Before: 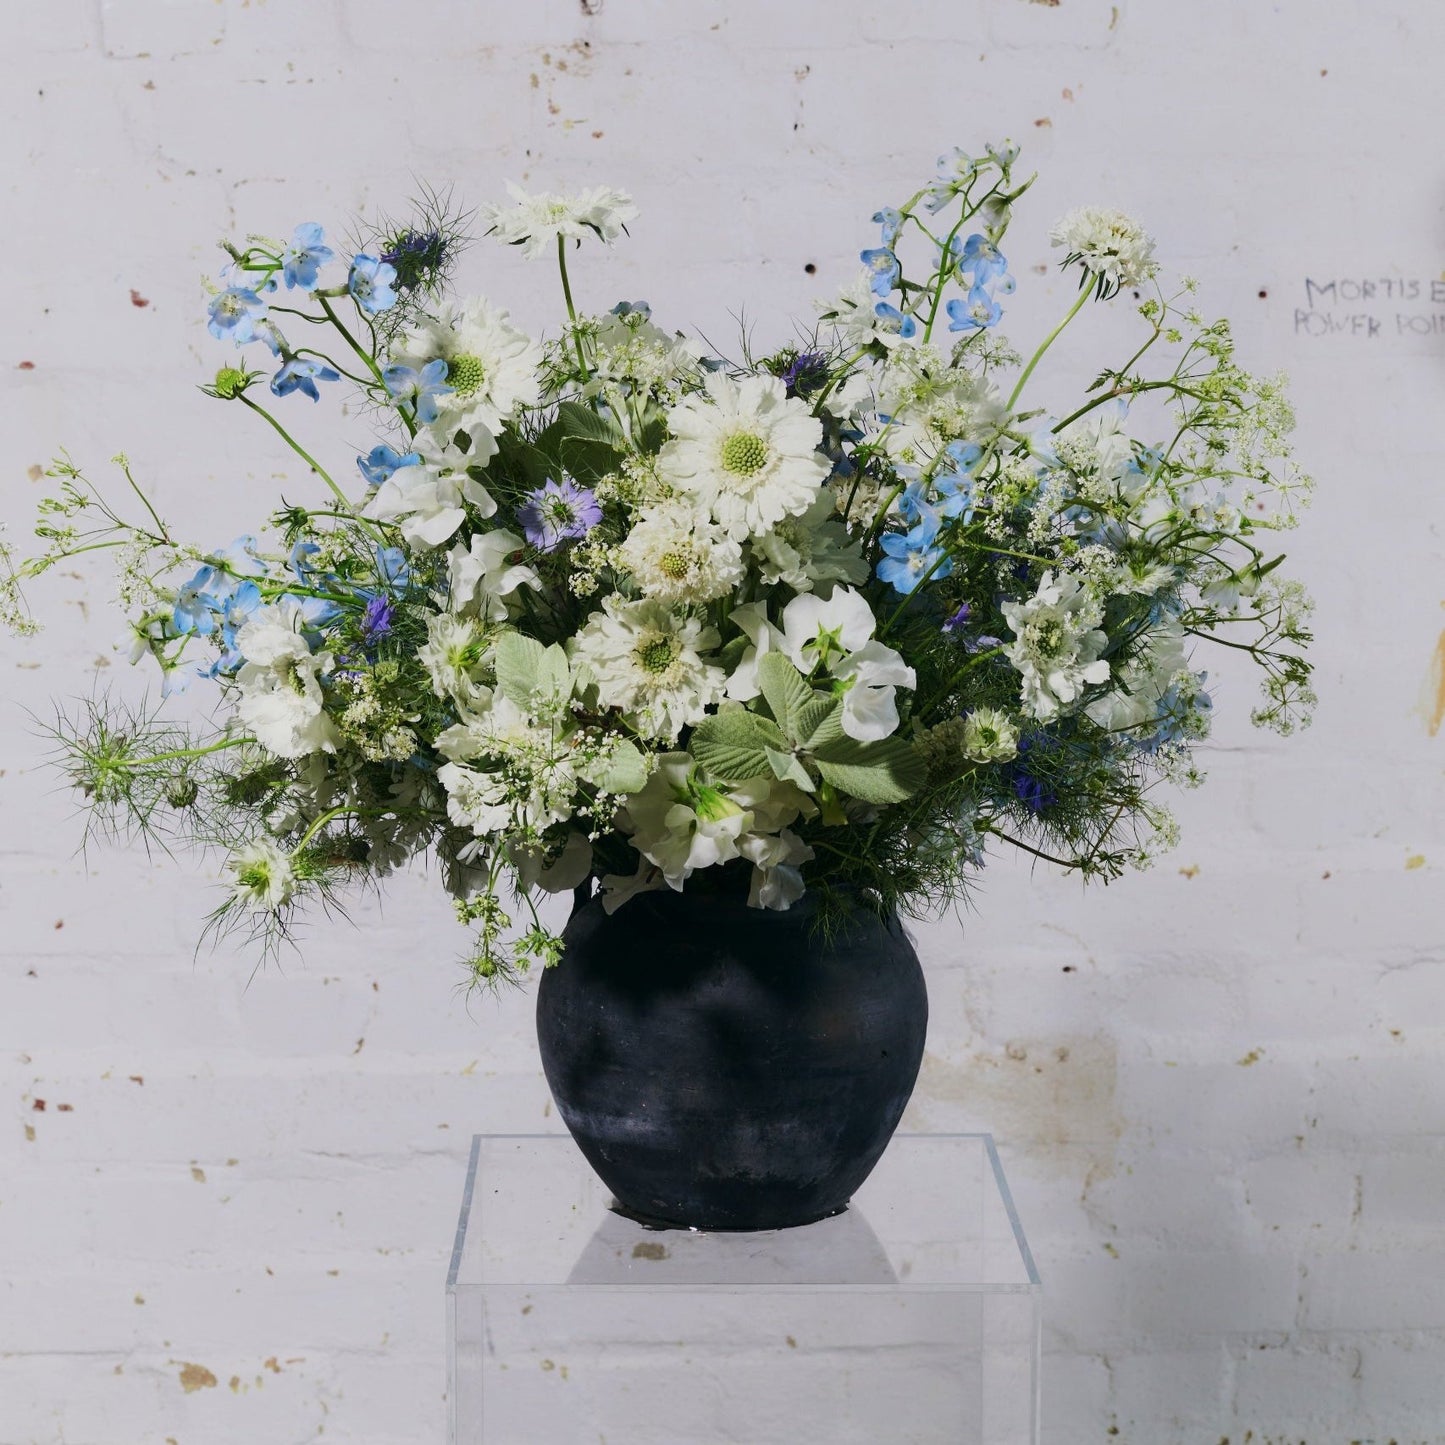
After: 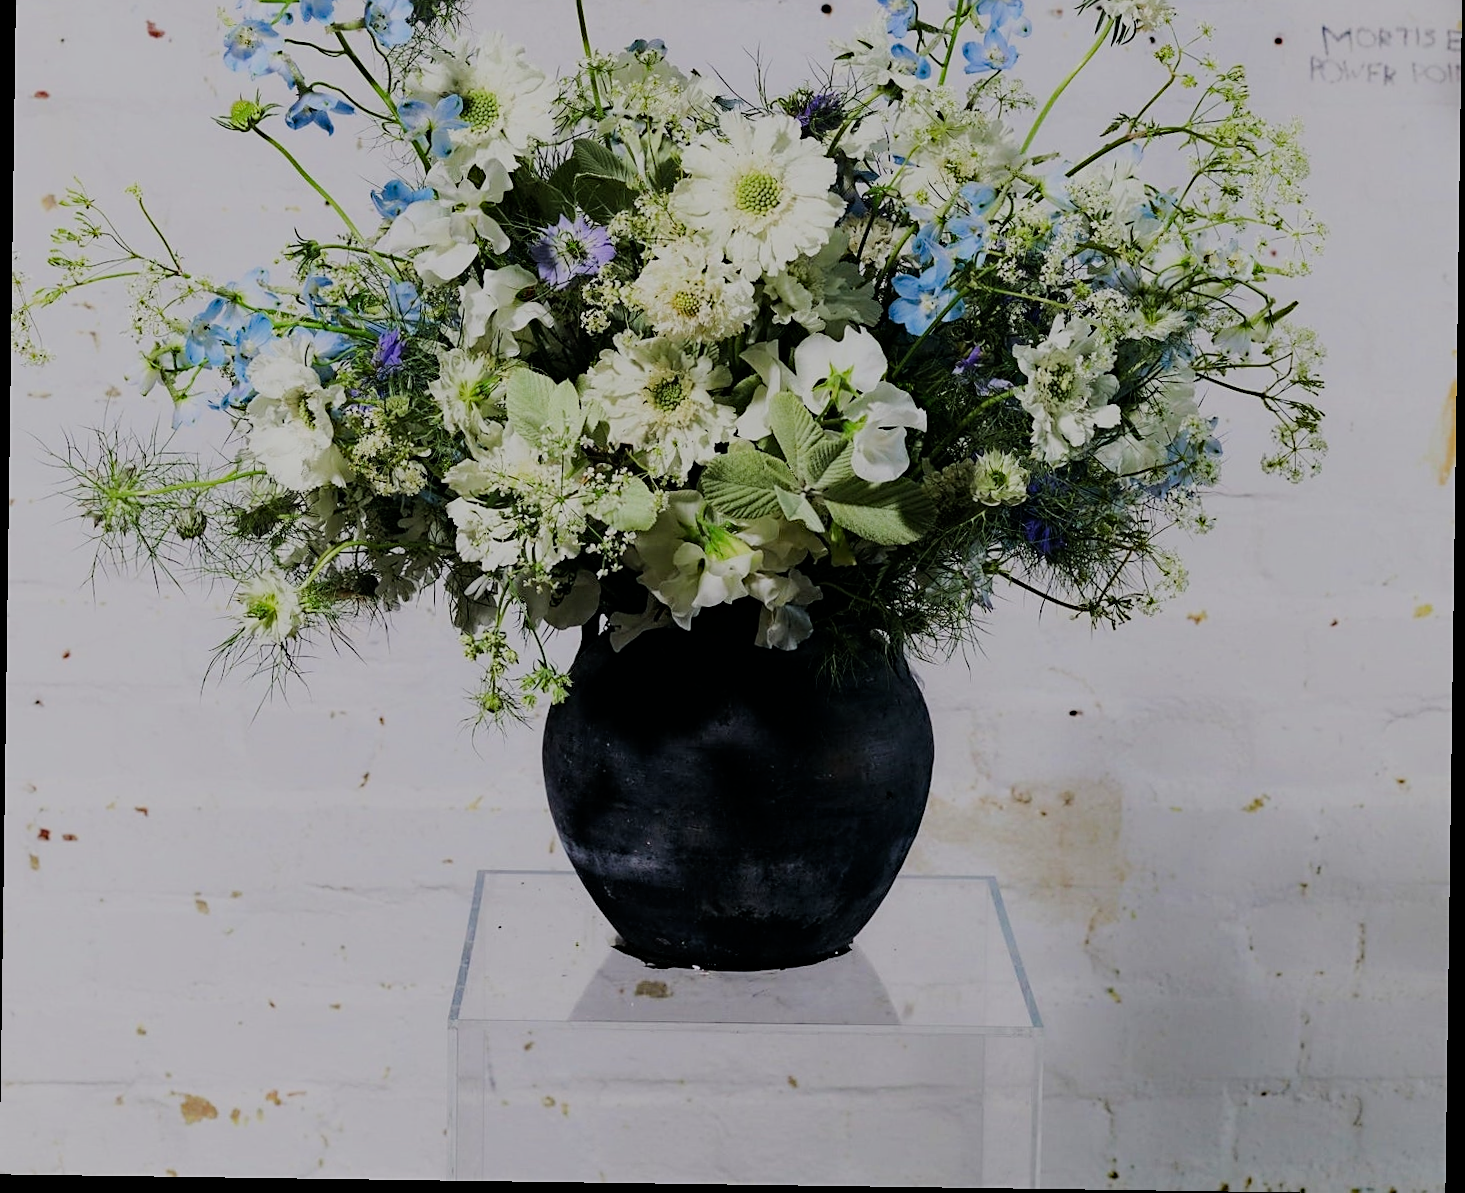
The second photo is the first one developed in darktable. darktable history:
crop and rotate: top 18.507%
haze removal: strength 0.29, distance 0.25, compatibility mode true, adaptive false
filmic rgb: black relative exposure -6.98 EV, white relative exposure 5.63 EV, hardness 2.86
rotate and perspective: rotation 0.8°, automatic cropping off
sharpen: radius 1.864, amount 0.398, threshold 1.271
